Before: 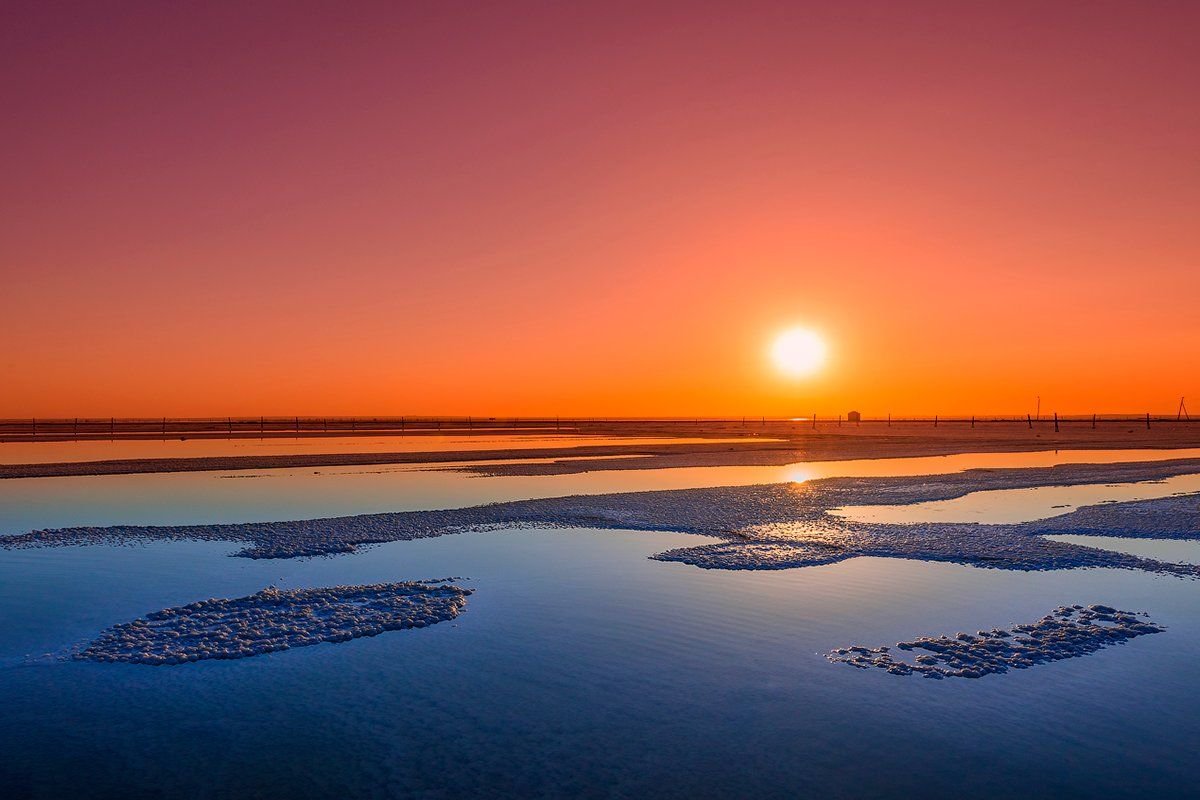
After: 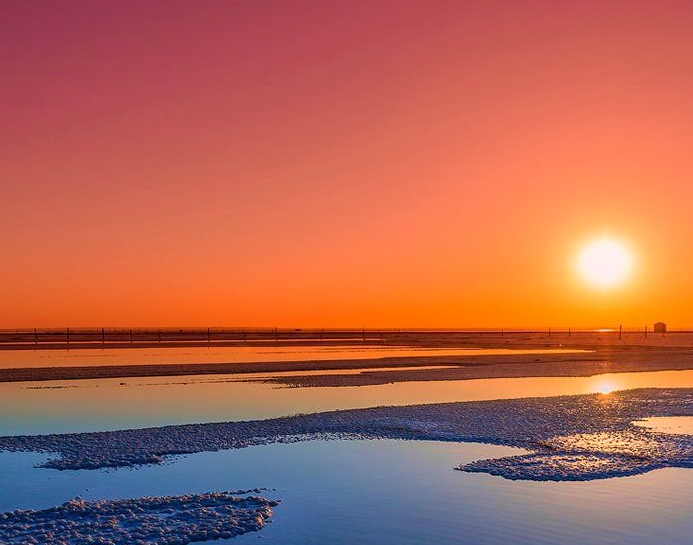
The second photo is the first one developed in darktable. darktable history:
velvia: strength 45%
crop: left 16.202%, top 11.208%, right 26.045%, bottom 20.557%
